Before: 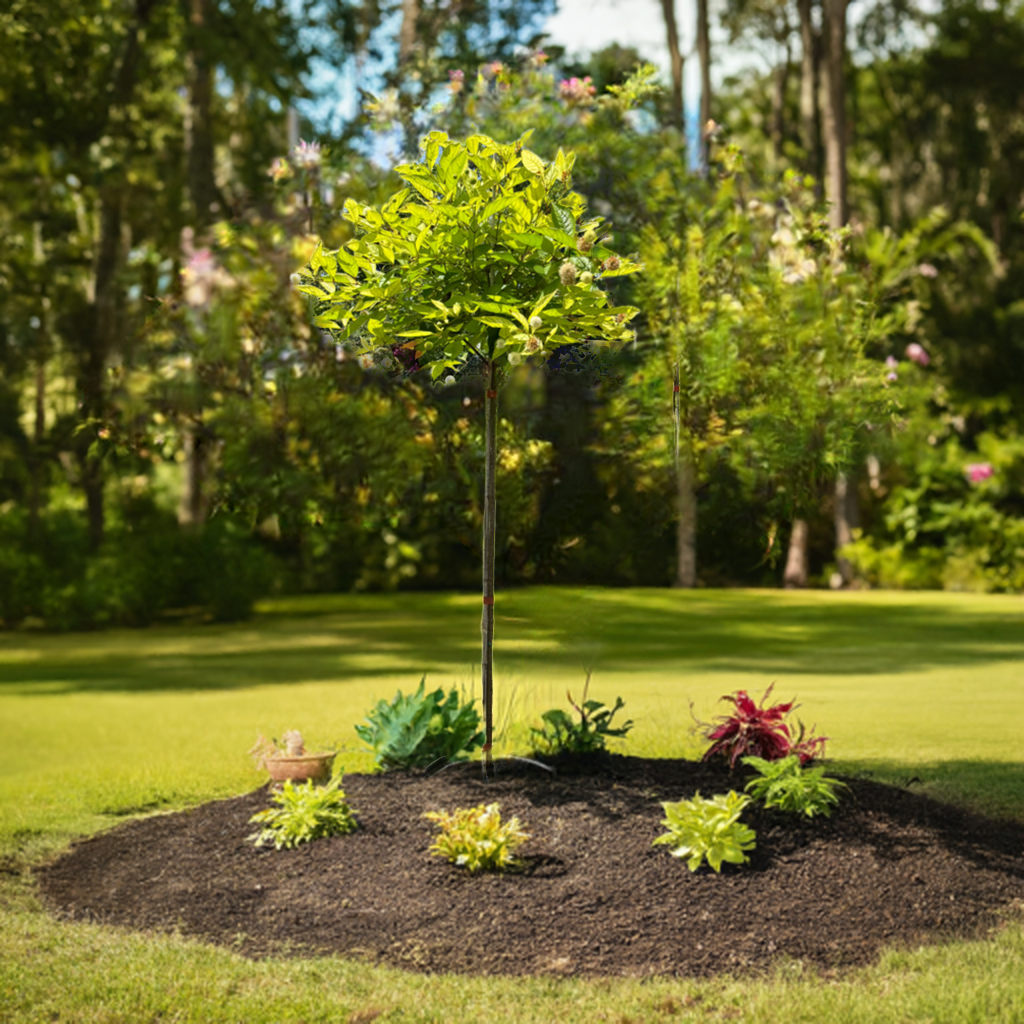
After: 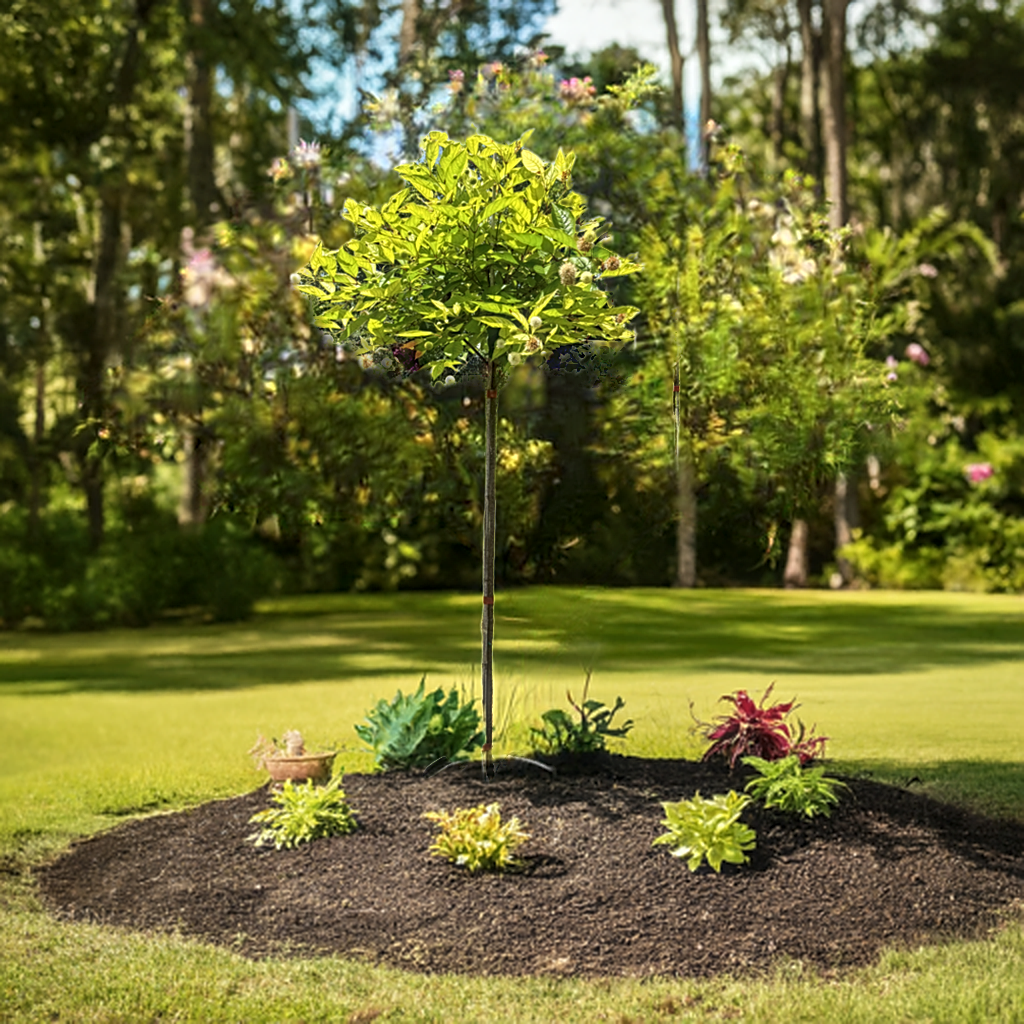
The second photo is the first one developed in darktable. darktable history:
haze removal: strength -0.081, distance 0.356, compatibility mode true, adaptive false
sharpen: amount 0.489
local contrast: on, module defaults
